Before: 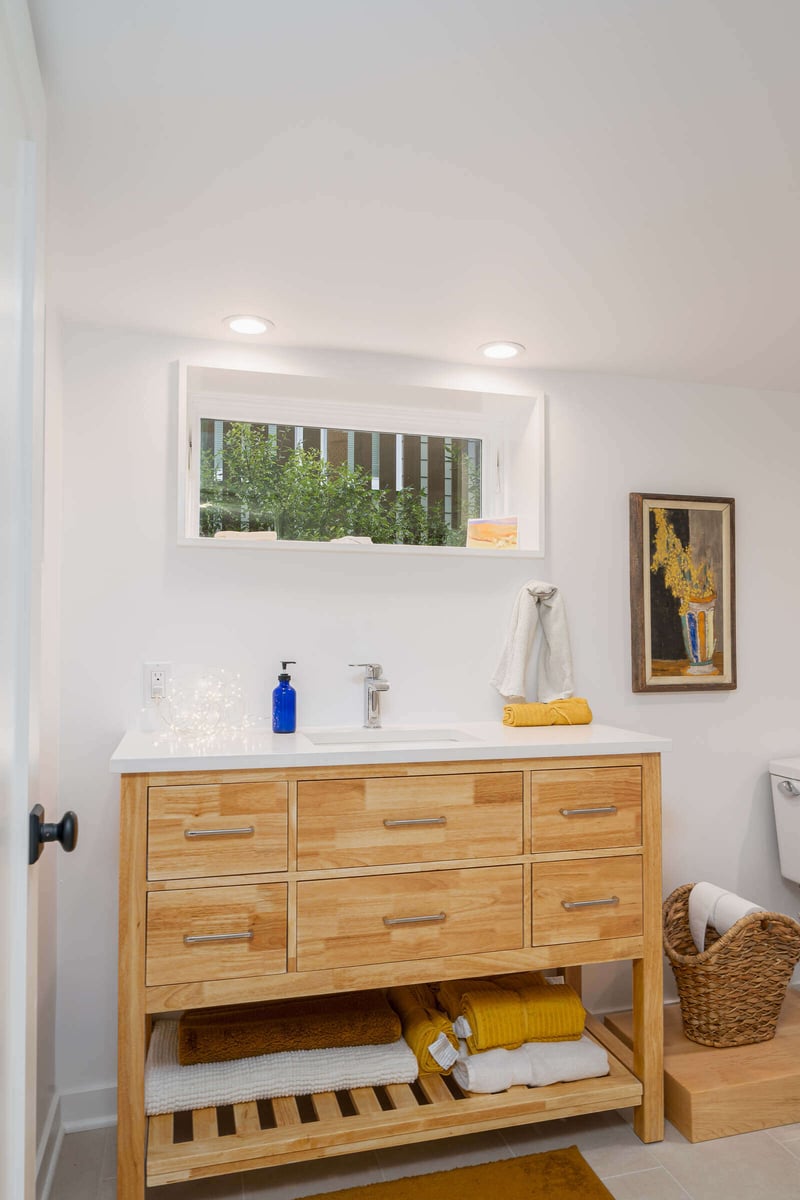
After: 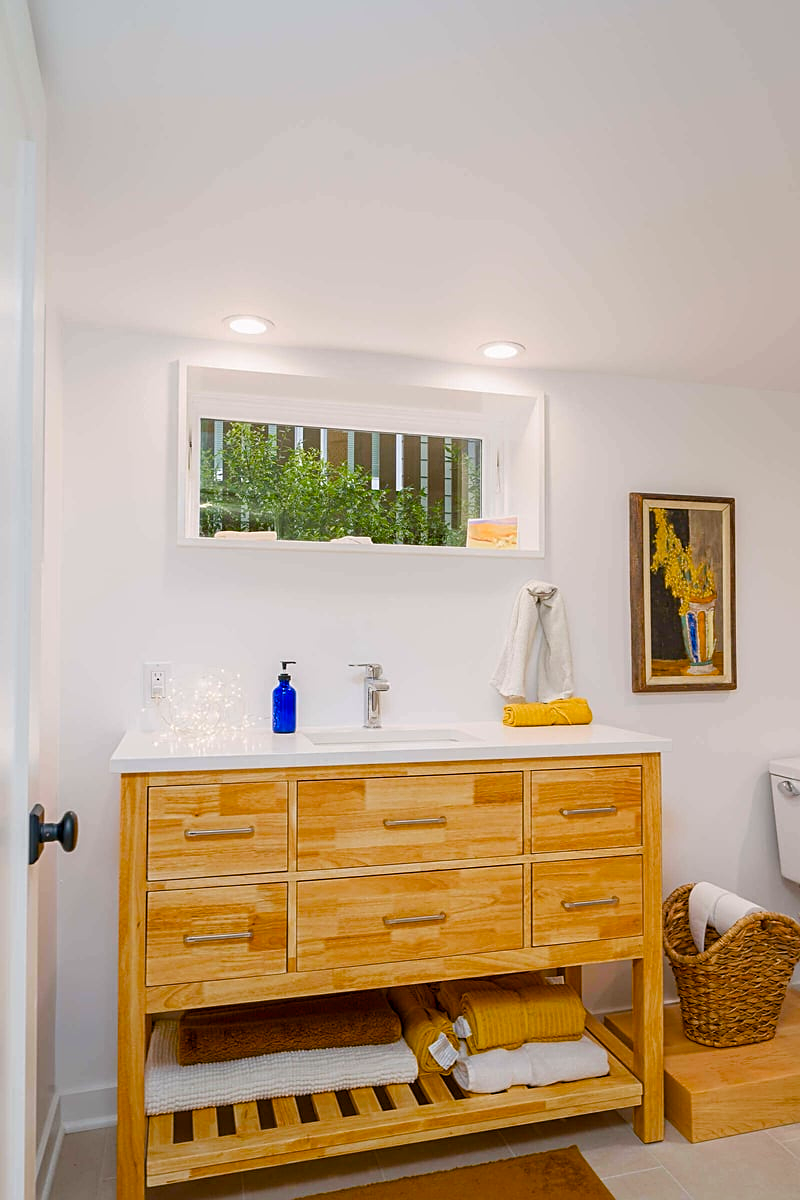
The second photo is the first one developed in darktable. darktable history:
contrast brightness saturation: saturation 0.12
color balance rgb: highlights gain › chroma 0.227%, highlights gain › hue 330°, perceptual saturation grading › global saturation 26.734%, perceptual saturation grading › highlights -27.932%, perceptual saturation grading › mid-tones 15.136%, perceptual saturation grading › shadows 34.257%, global vibrance 20%
sharpen: on, module defaults
